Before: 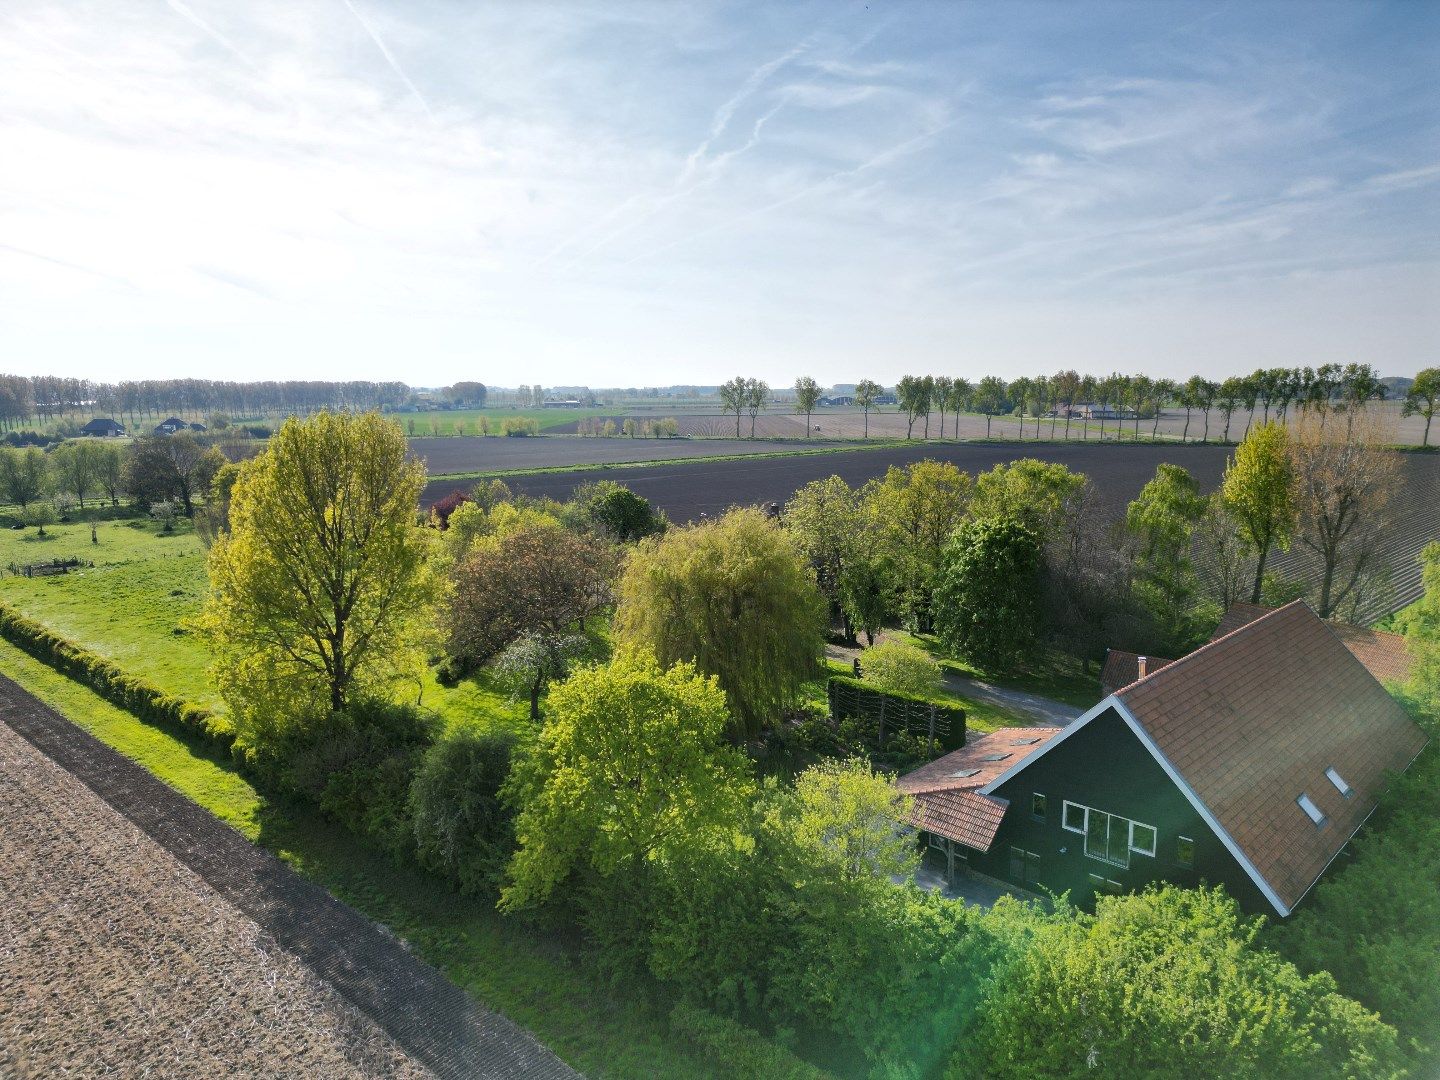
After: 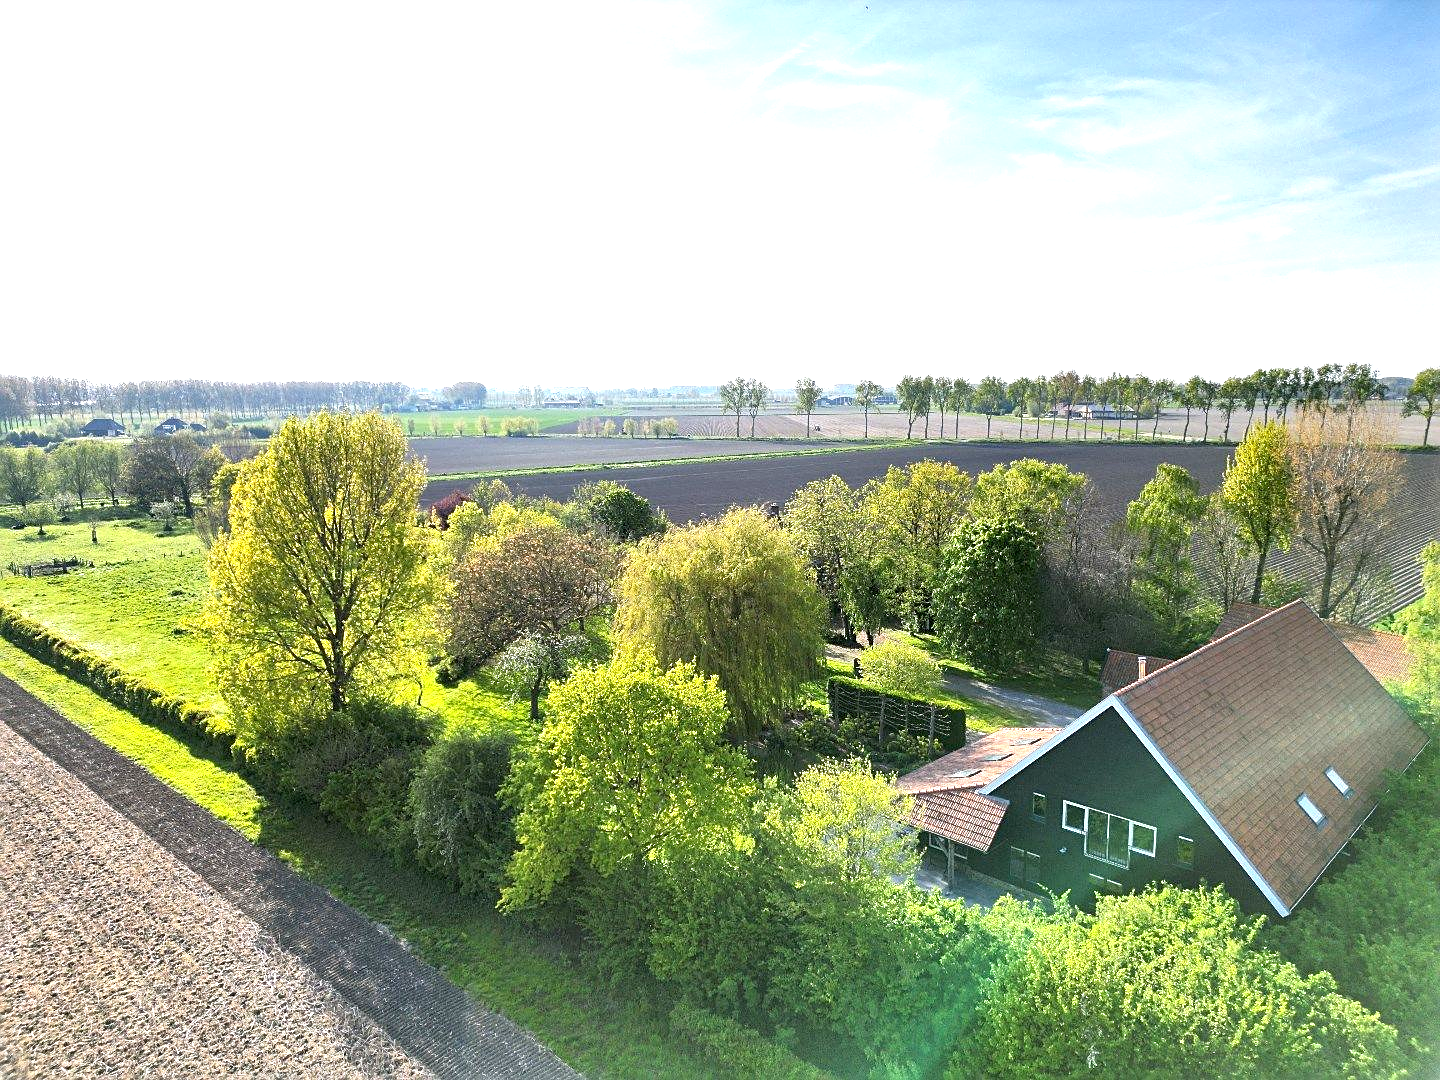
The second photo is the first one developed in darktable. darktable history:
sharpen: on, module defaults
exposure: black level correction 0.001, exposure 1.118 EV, compensate exposure bias true, compensate highlight preservation false
